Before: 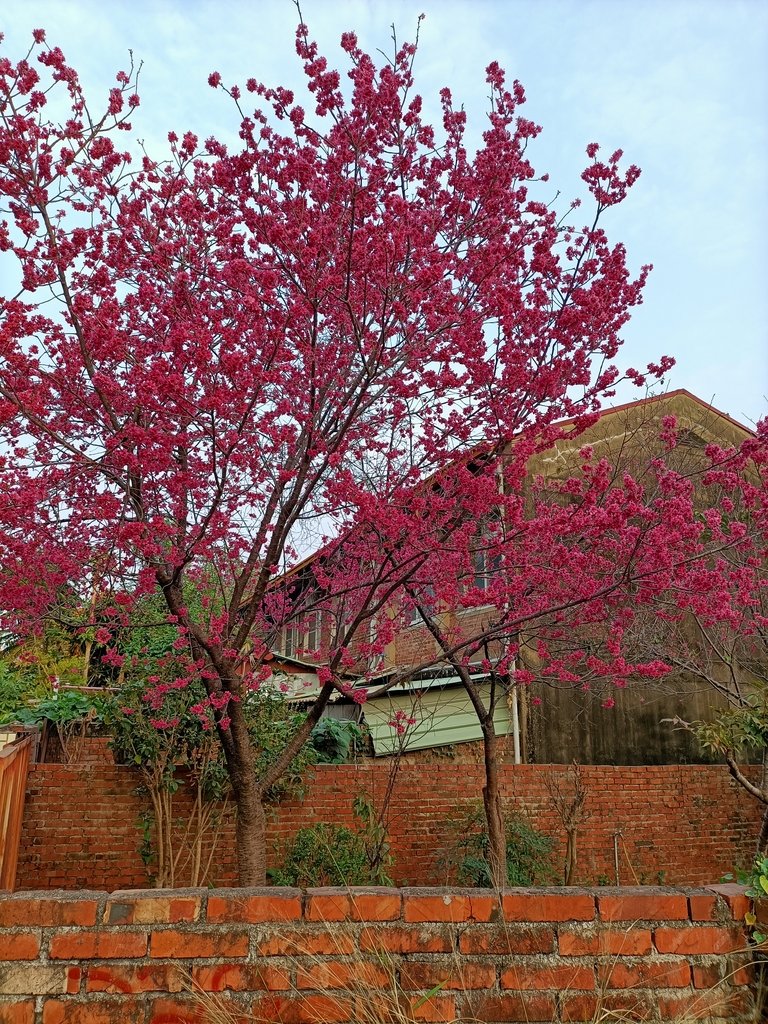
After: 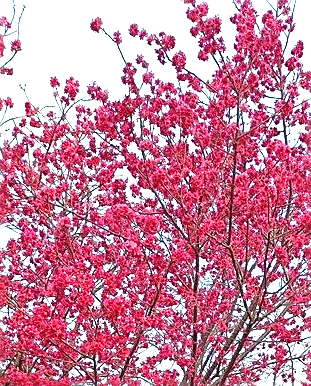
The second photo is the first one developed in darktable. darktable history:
sharpen: on, module defaults
exposure: black level correction 0, exposure 1.519 EV, compensate highlight preservation false
crop: left 15.486%, top 5.429%, right 43.982%, bottom 56.81%
contrast brightness saturation: contrast -0.106
